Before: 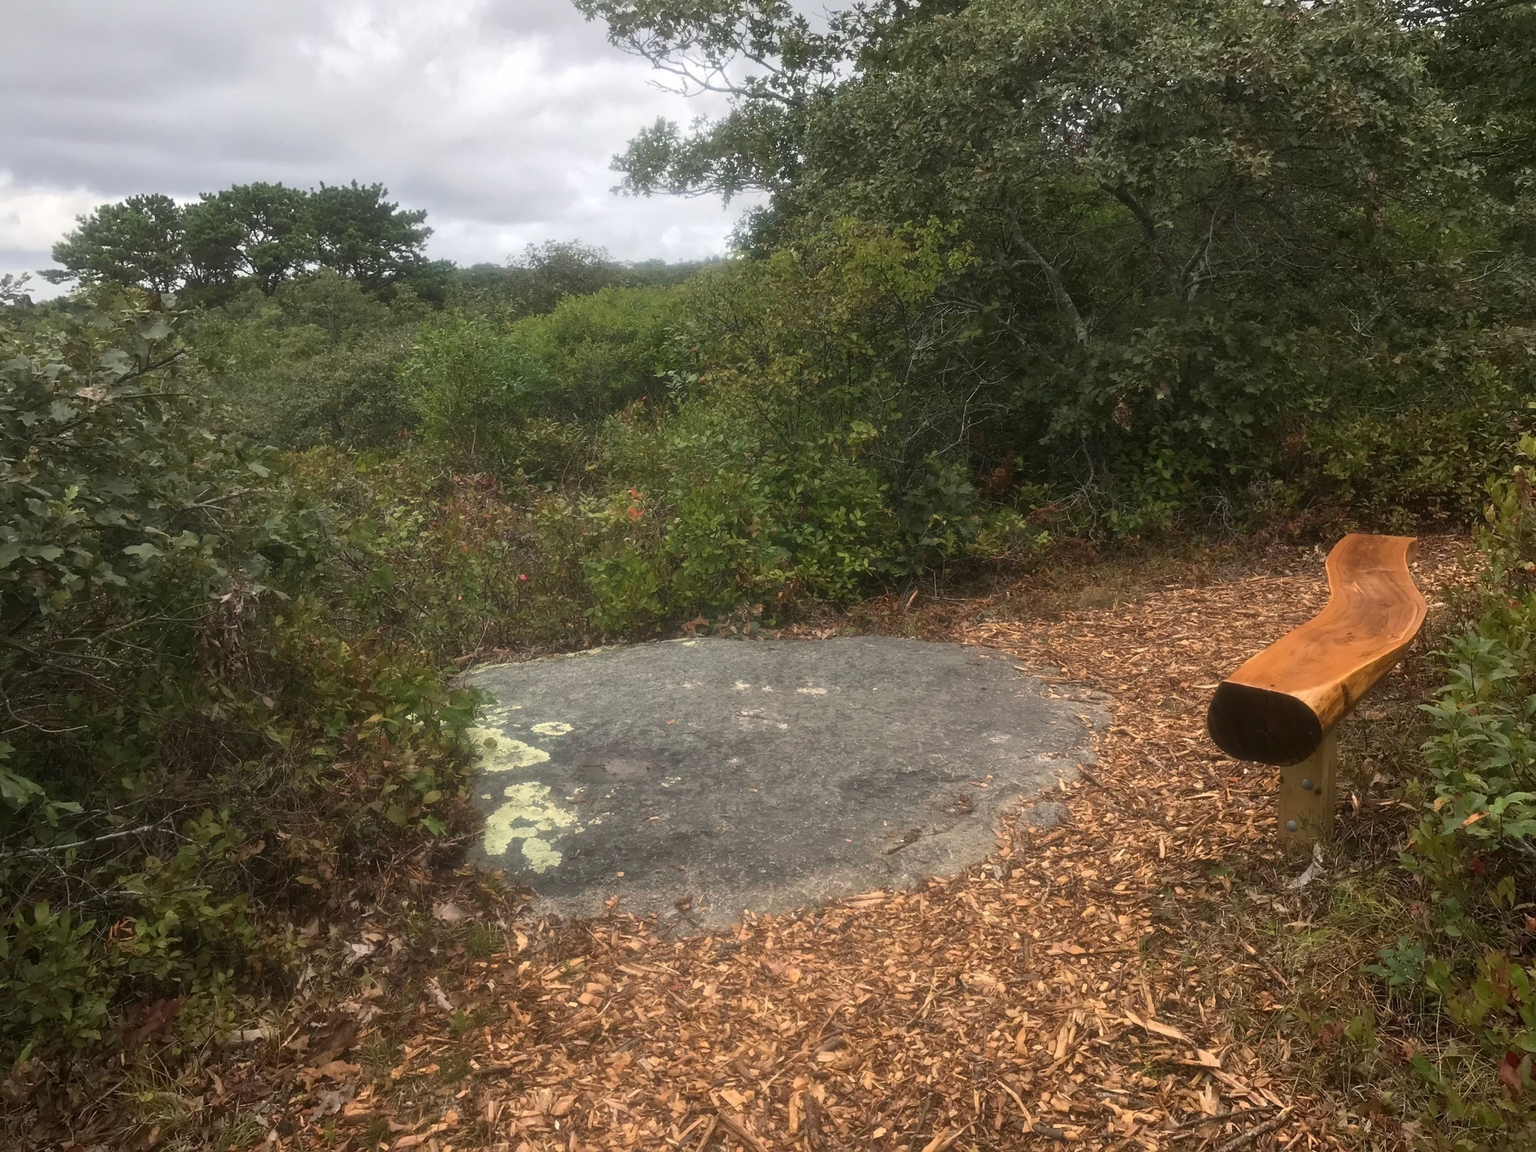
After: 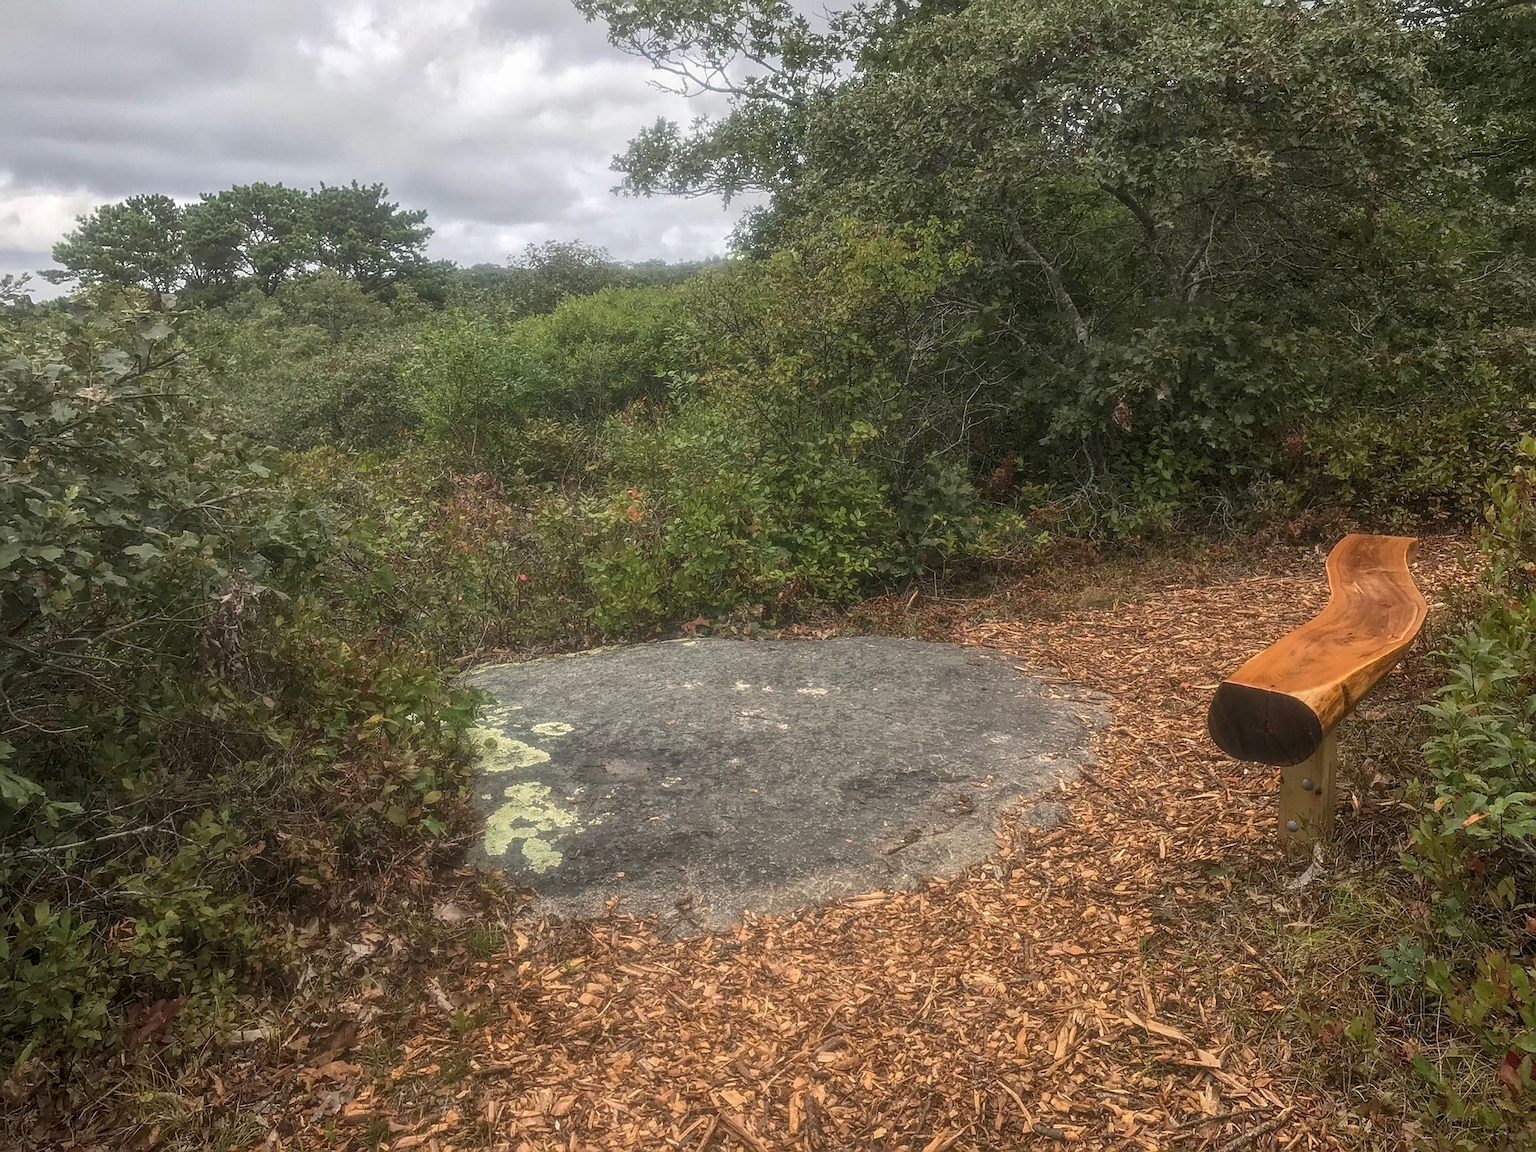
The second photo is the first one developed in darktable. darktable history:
local contrast: highlights 66%, shadows 33%, detail 166%, midtone range 0.2
sharpen: radius 2.534, amount 0.617
